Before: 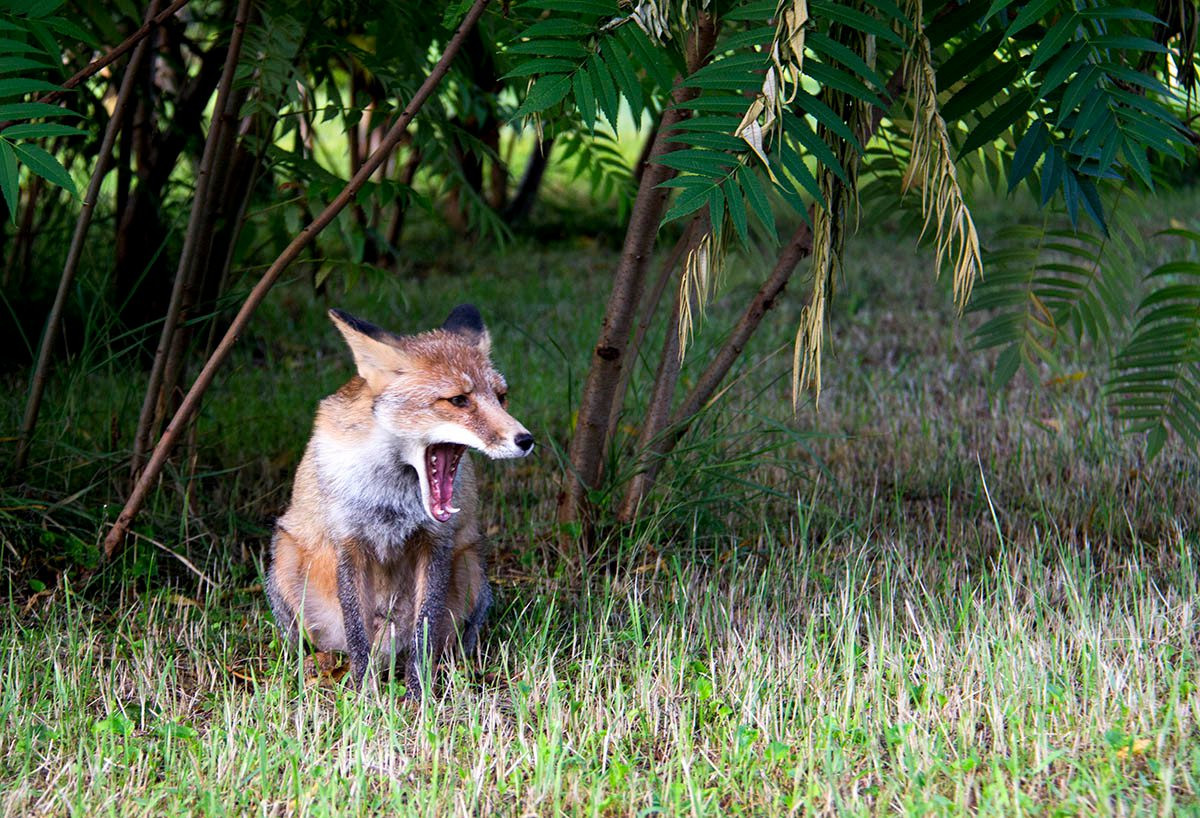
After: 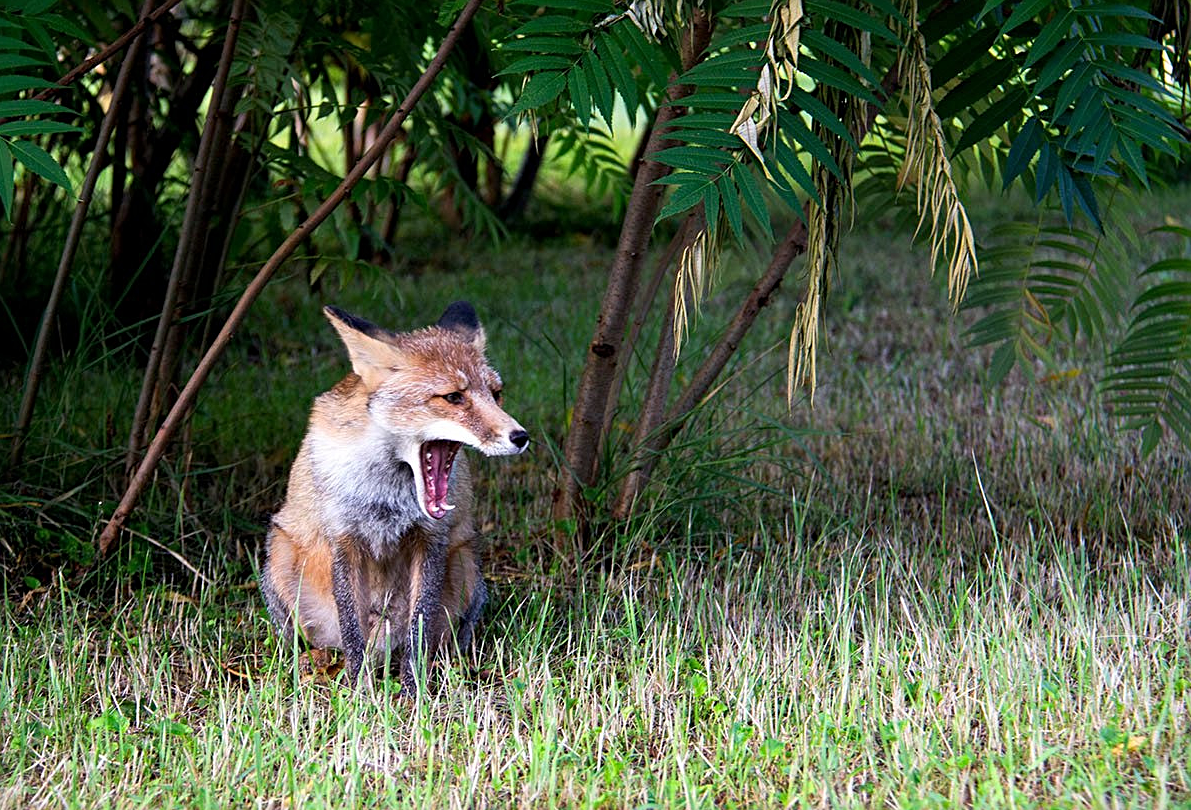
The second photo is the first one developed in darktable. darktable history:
sharpen: radius 2.167, amount 0.381, threshold 0
crop: left 0.434%, top 0.485%, right 0.244%, bottom 0.386%
